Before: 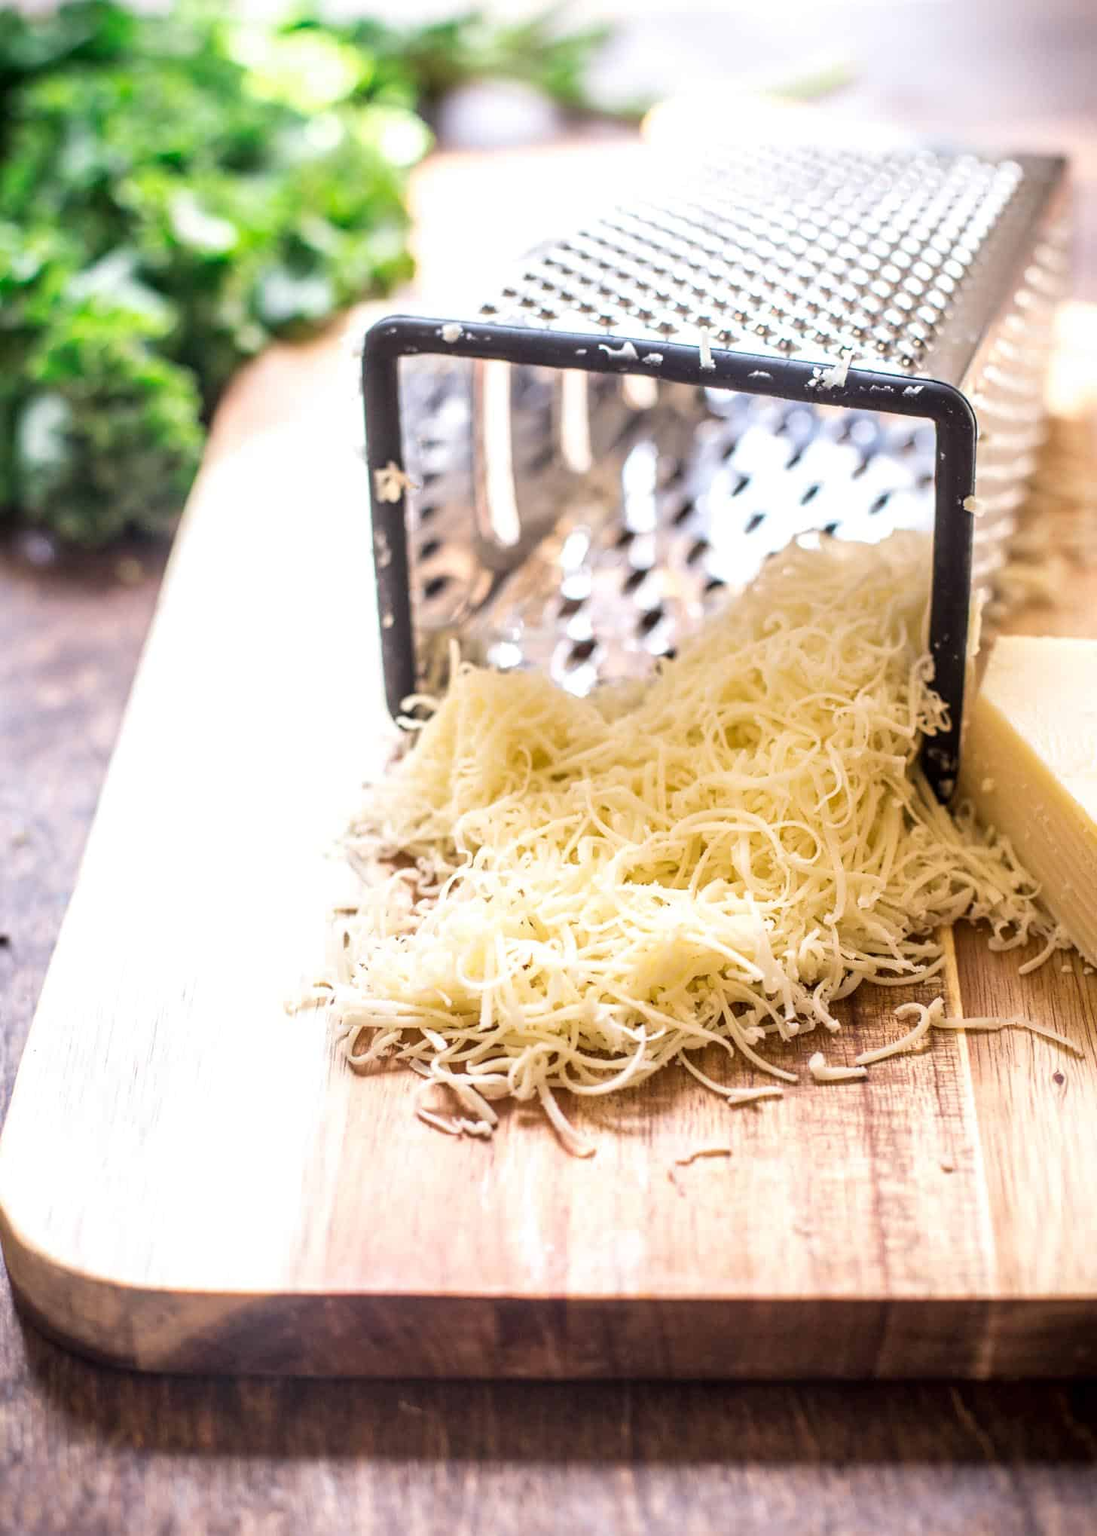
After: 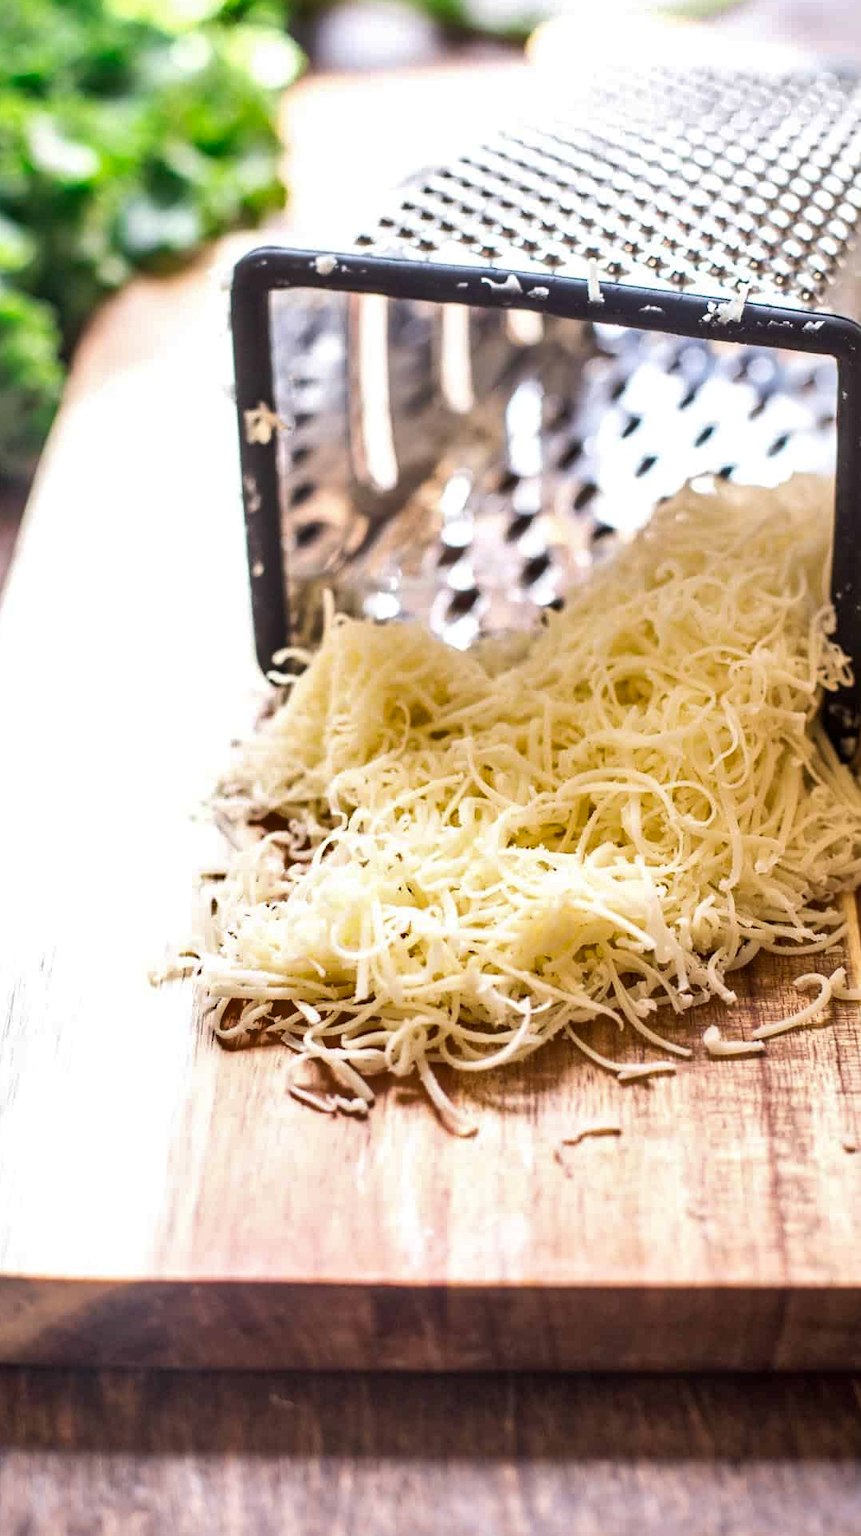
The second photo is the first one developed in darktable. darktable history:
crop and rotate: left 13.183%, top 5.385%, right 12.566%
shadows and highlights: soften with gaussian
